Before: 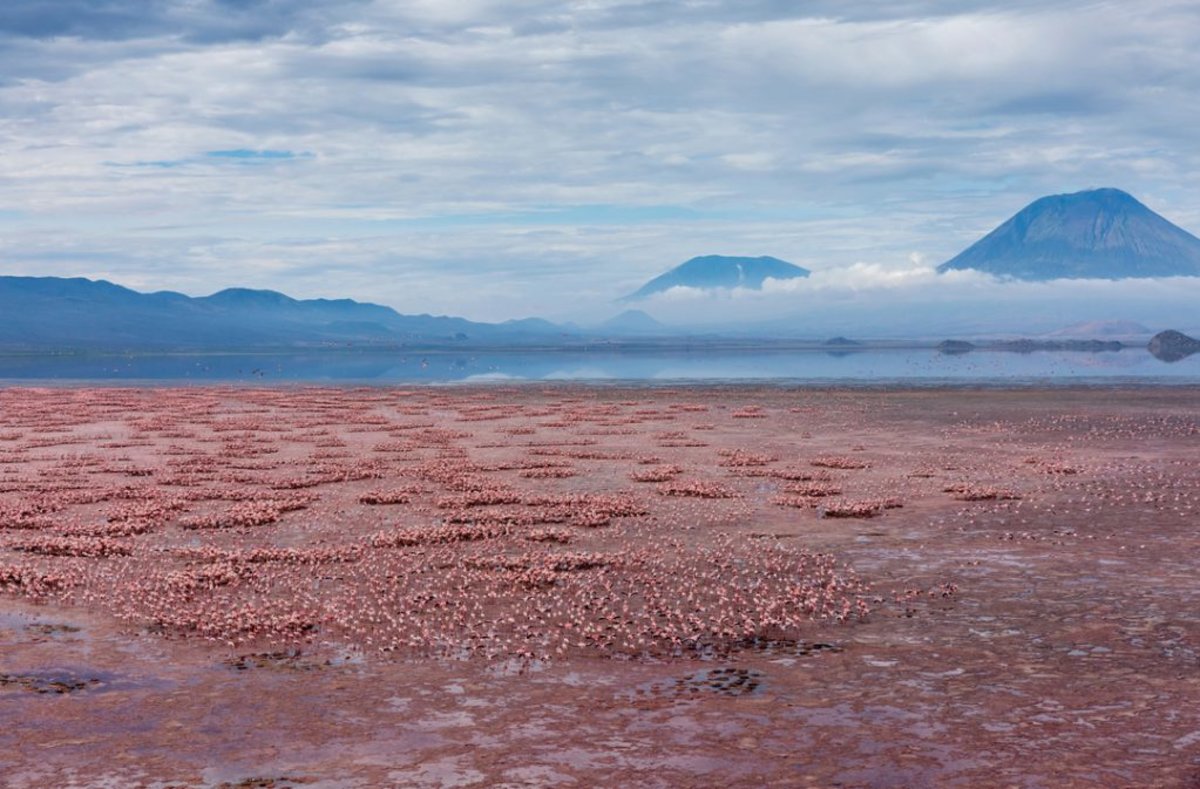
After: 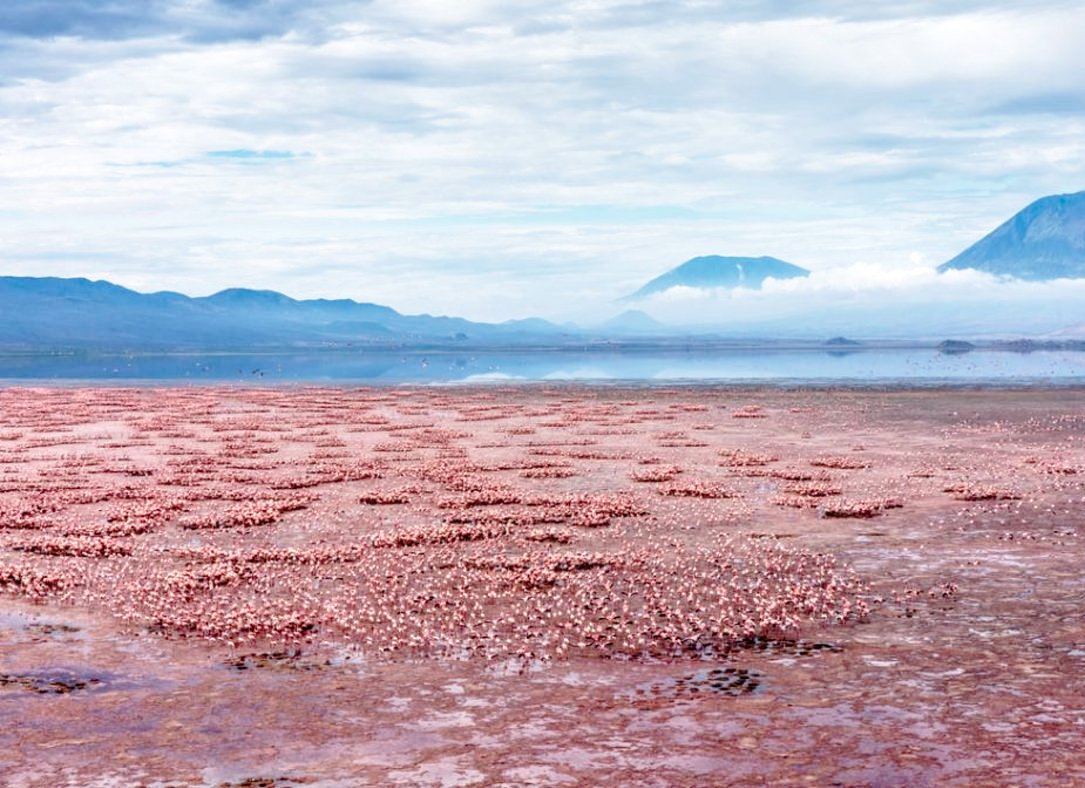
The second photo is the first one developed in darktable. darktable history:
local contrast: detail 130%
base curve: curves: ch0 [(0, 0) (0.028, 0.03) (0.121, 0.232) (0.46, 0.748) (0.859, 0.968) (1, 1)], preserve colors none
crop: right 9.518%, bottom 0.039%
